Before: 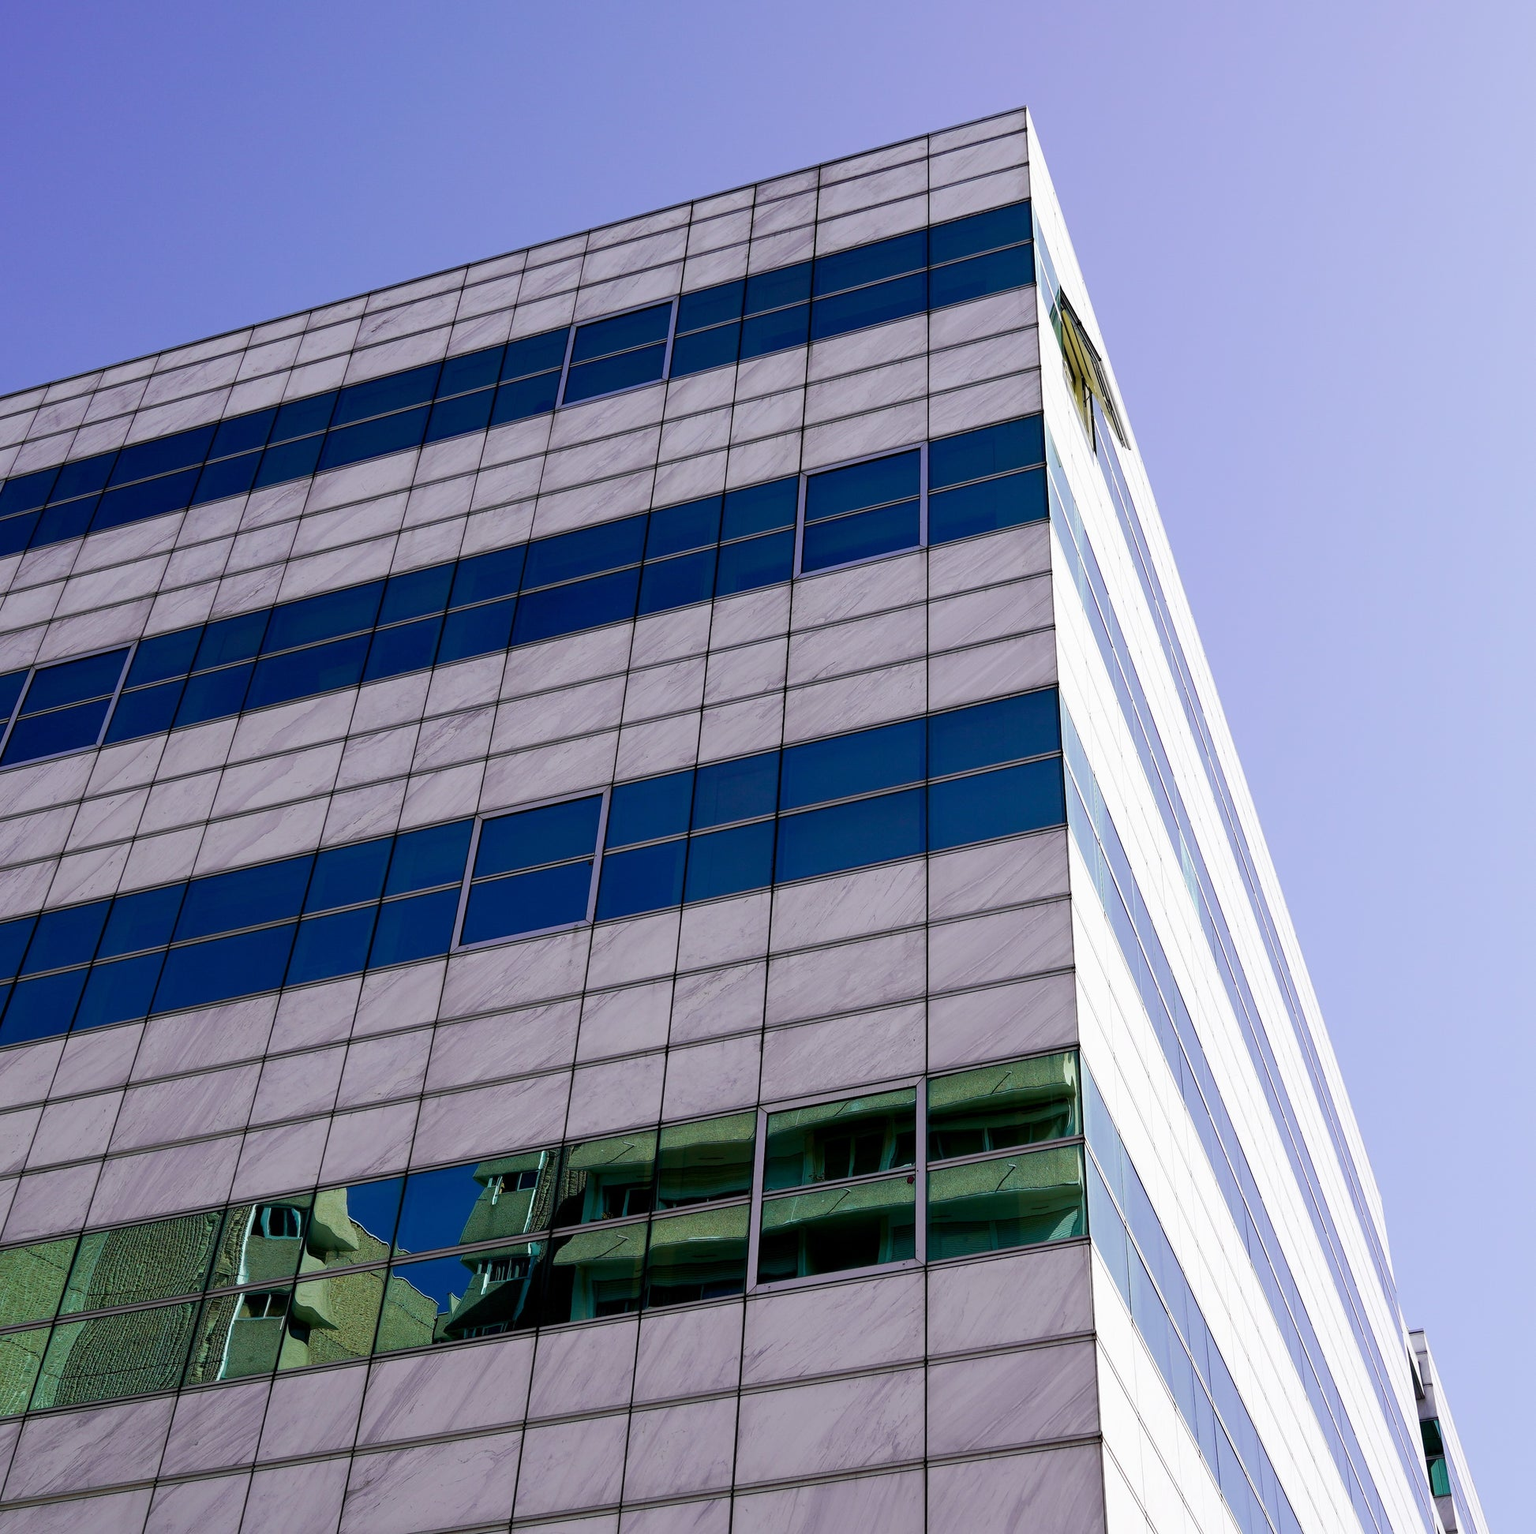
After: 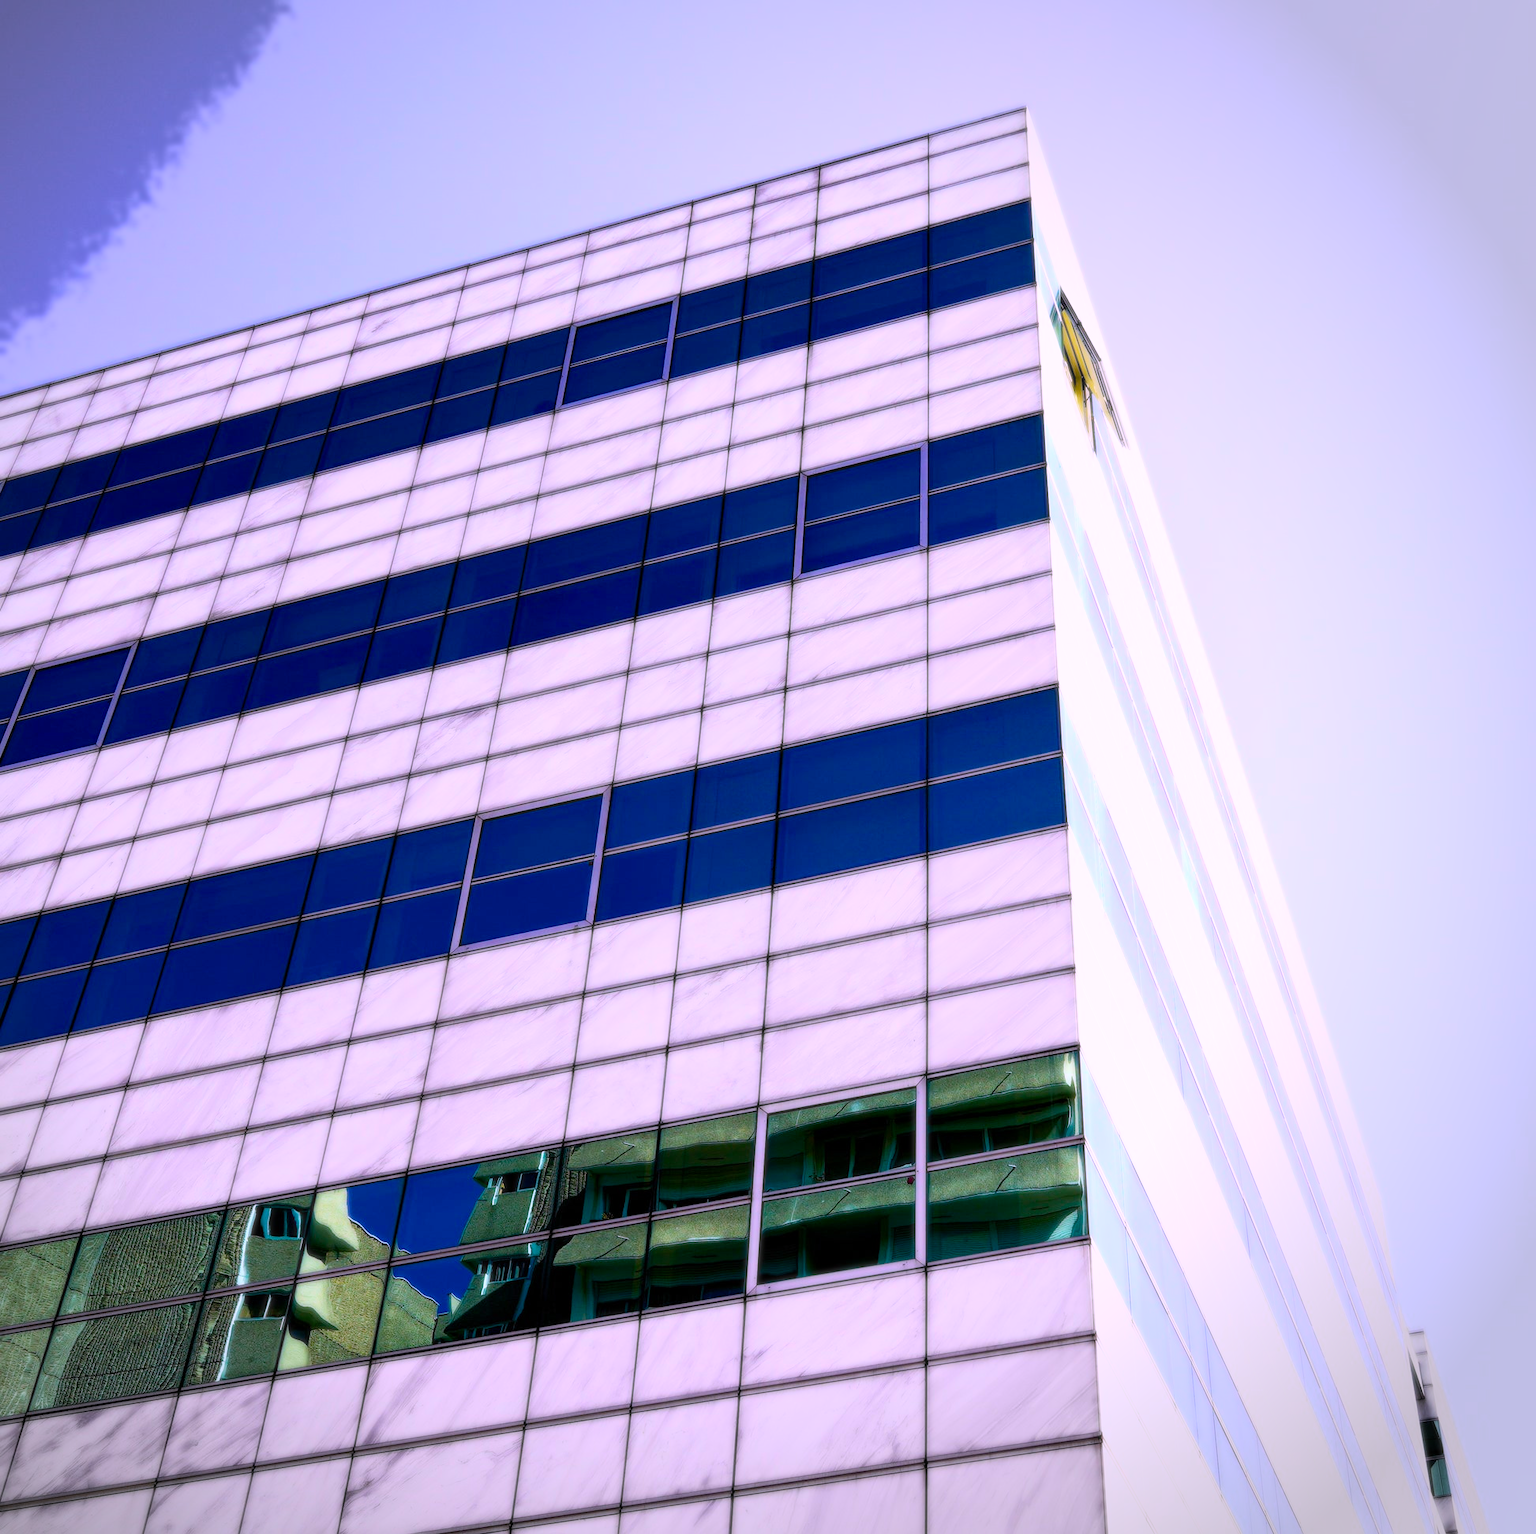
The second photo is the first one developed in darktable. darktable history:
white balance: red 1.066, blue 1.119
color balance rgb: linear chroma grading › global chroma 15%, perceptual saturation grading › global saturation 30%
bloom: size 0%, threshold 54.82%, strength 8.31%
vignetting: center (-0.15, 0.013)
